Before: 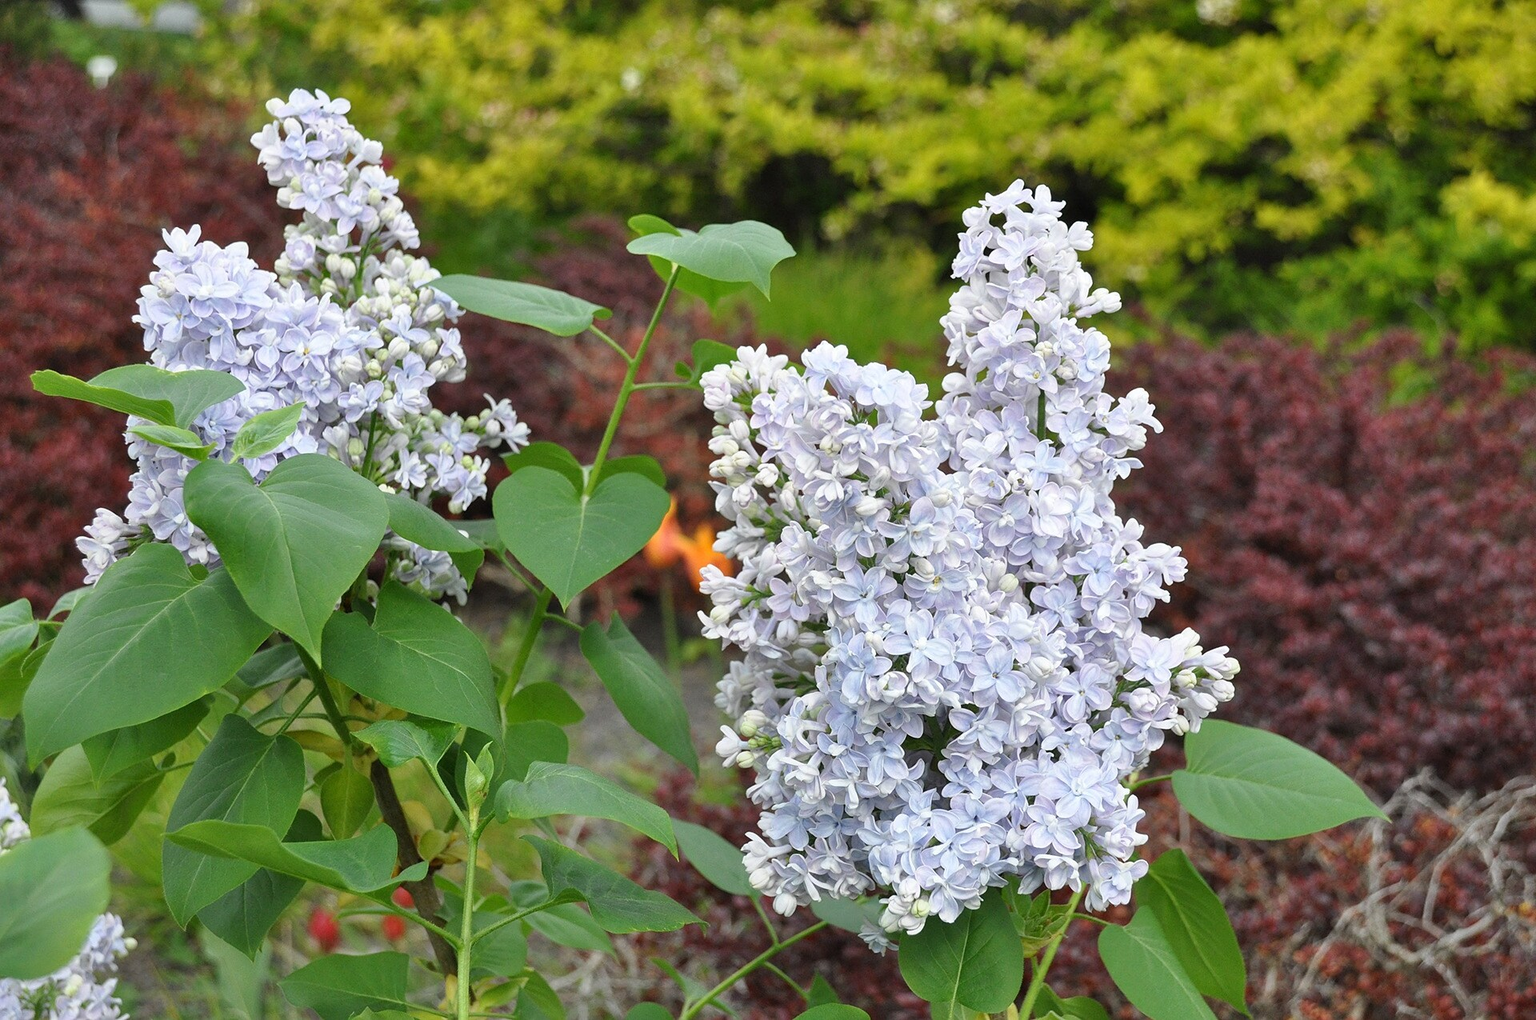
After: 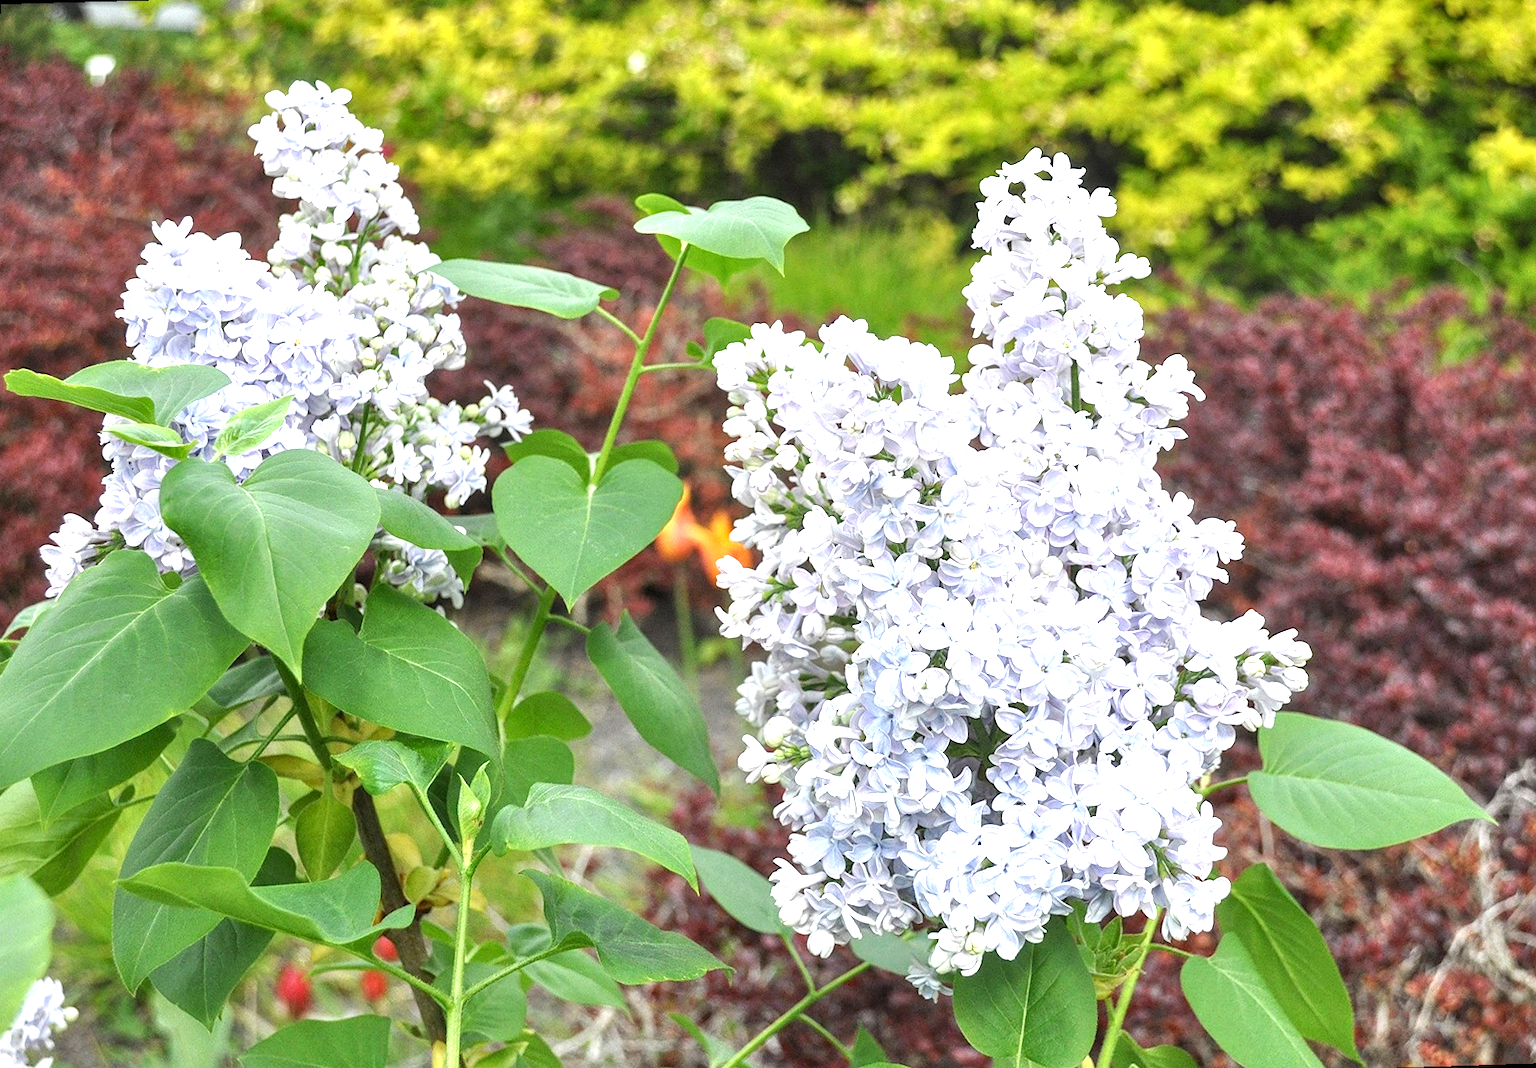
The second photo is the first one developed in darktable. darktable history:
exposure: black level correction 0, exposure 1 EV, compensate exposure bias true, compensate highlight preservation false
local contrast: on, module defaults
rotate and perspective: rotation -1.68°, lens shift (vertical) -0.146, crop left 0.049, crop right 0.912, crop top 0.032, crop bottom 0.96
